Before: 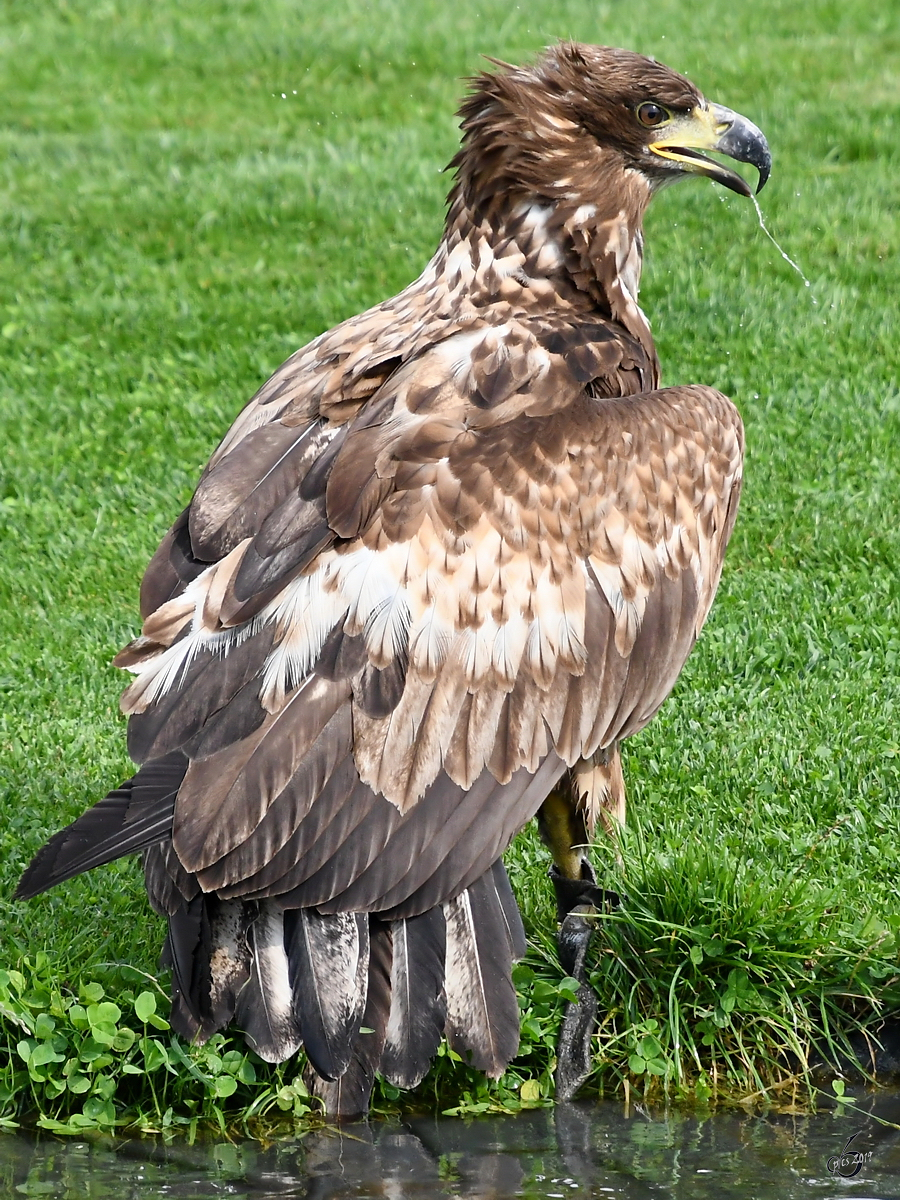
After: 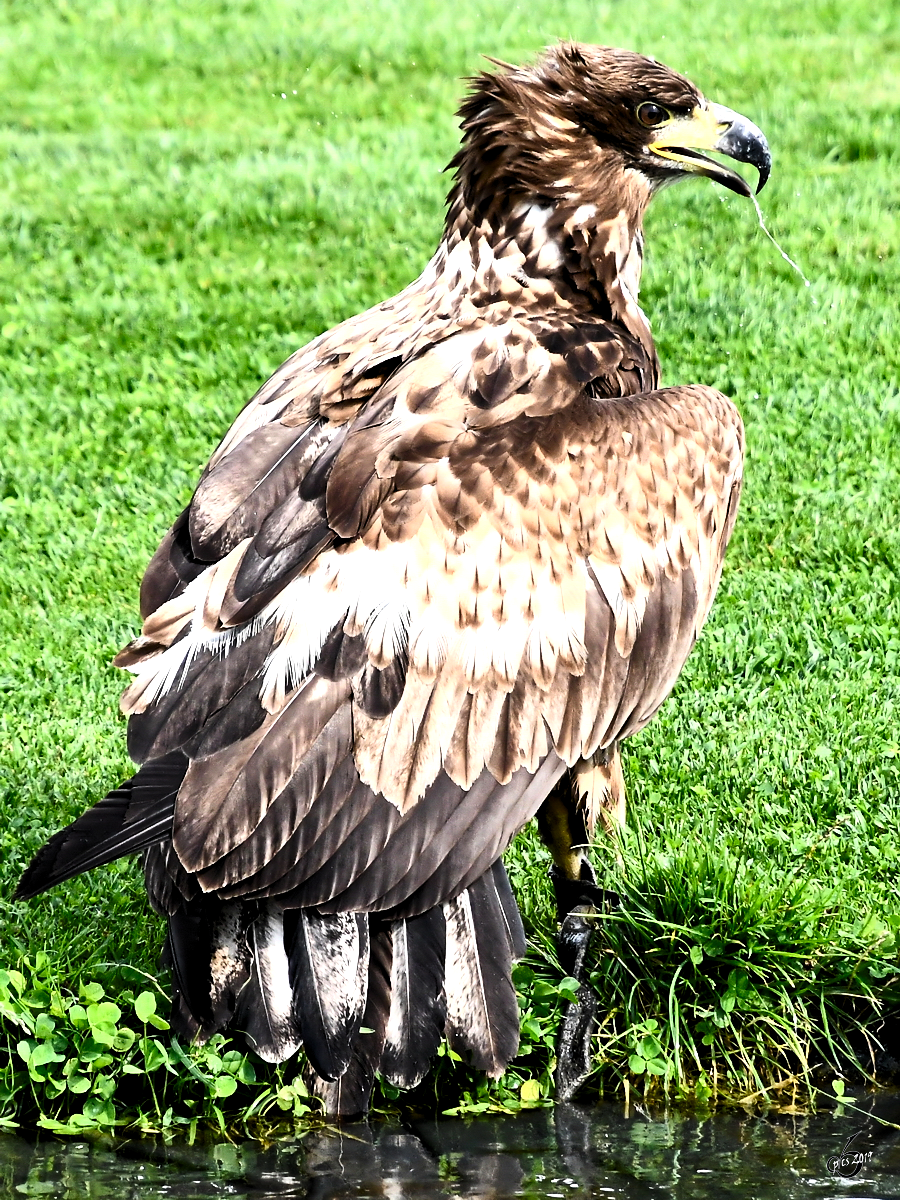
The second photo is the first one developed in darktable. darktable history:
levels: levels [0.062, 0.494, 0.925]
contrast brightness saturation: contrast 0.398, brightness 0.099, saturation 0.211
